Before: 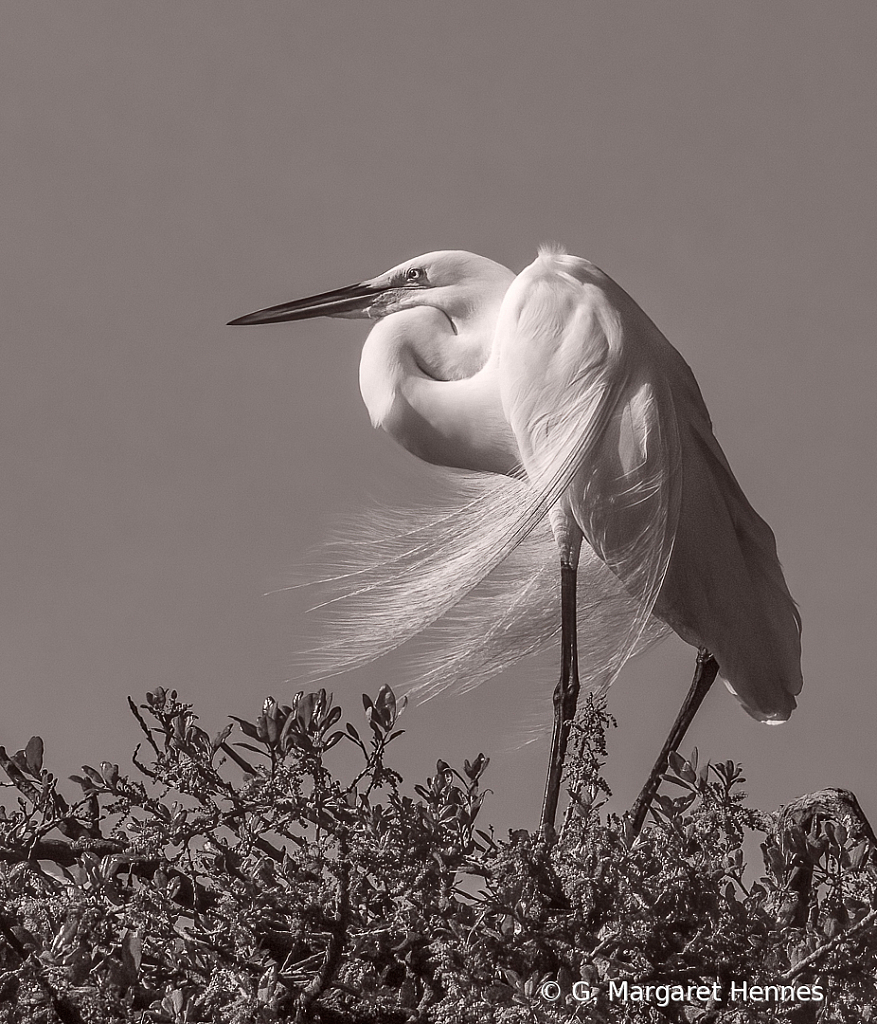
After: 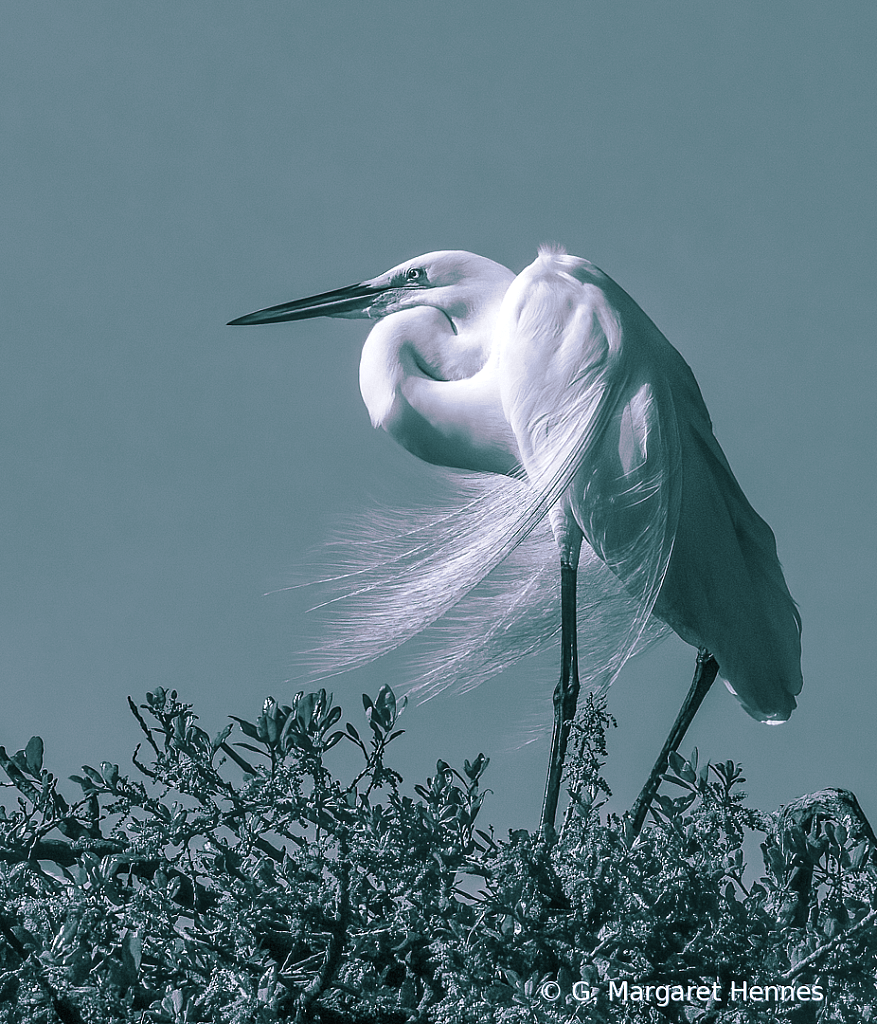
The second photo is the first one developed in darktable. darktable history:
white balance: red 0.948, green 1.02, blue 1.176
split-toning: shadows › hue 186.43°, highlights › hue 49.29°, compress 30.29%
